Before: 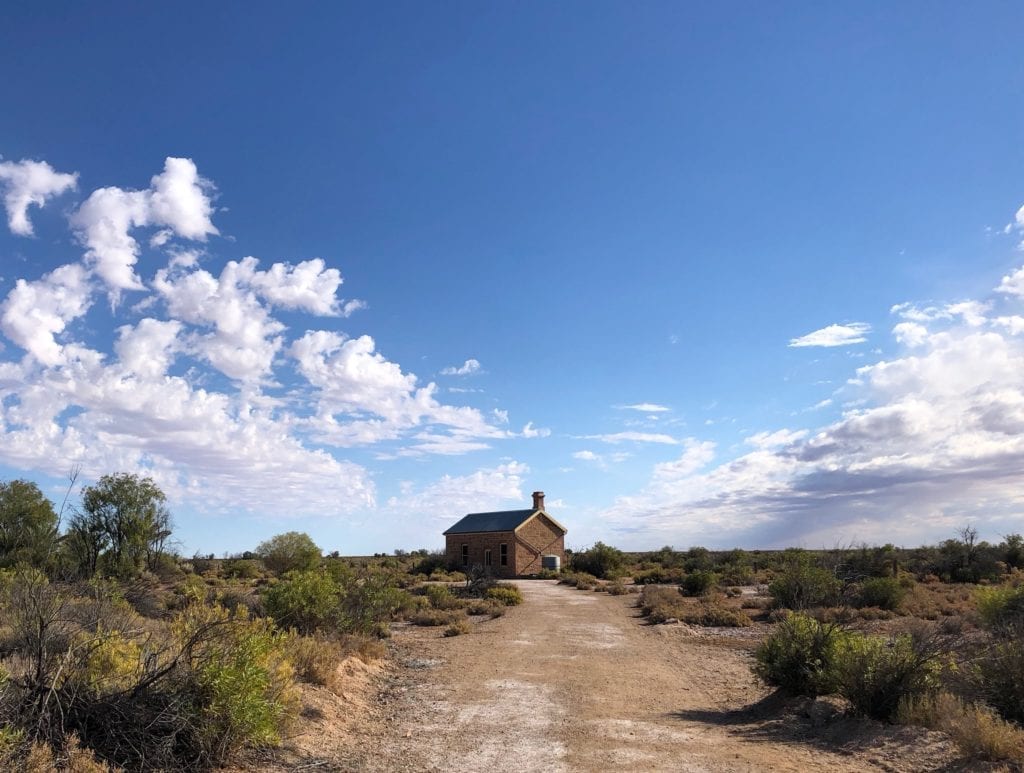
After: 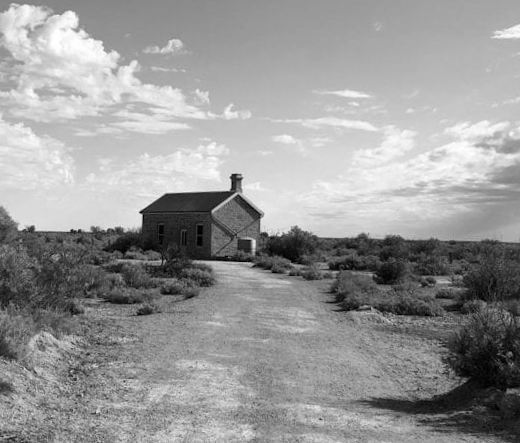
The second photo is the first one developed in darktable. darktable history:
crop: left 29.672%, top 41.786%, right 20.851%, bottom 3.487%
rotate and perspective: rotation 2.17°, automatic cropping off
monochrome: a 16.01, b -2.65, highlights 0.52
